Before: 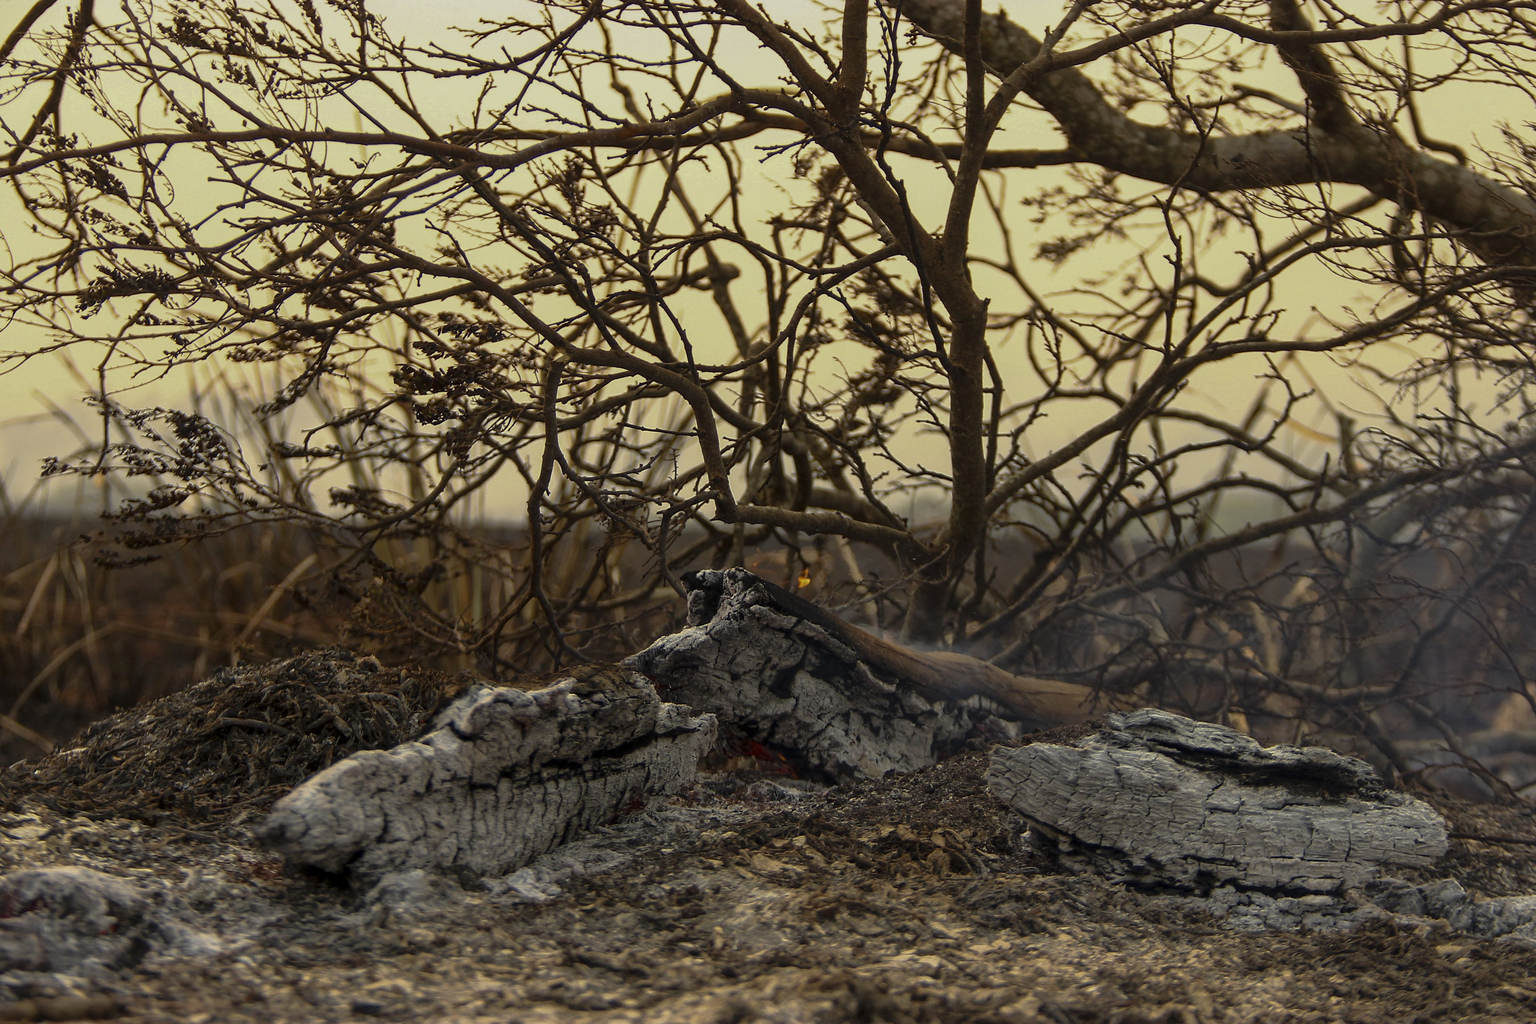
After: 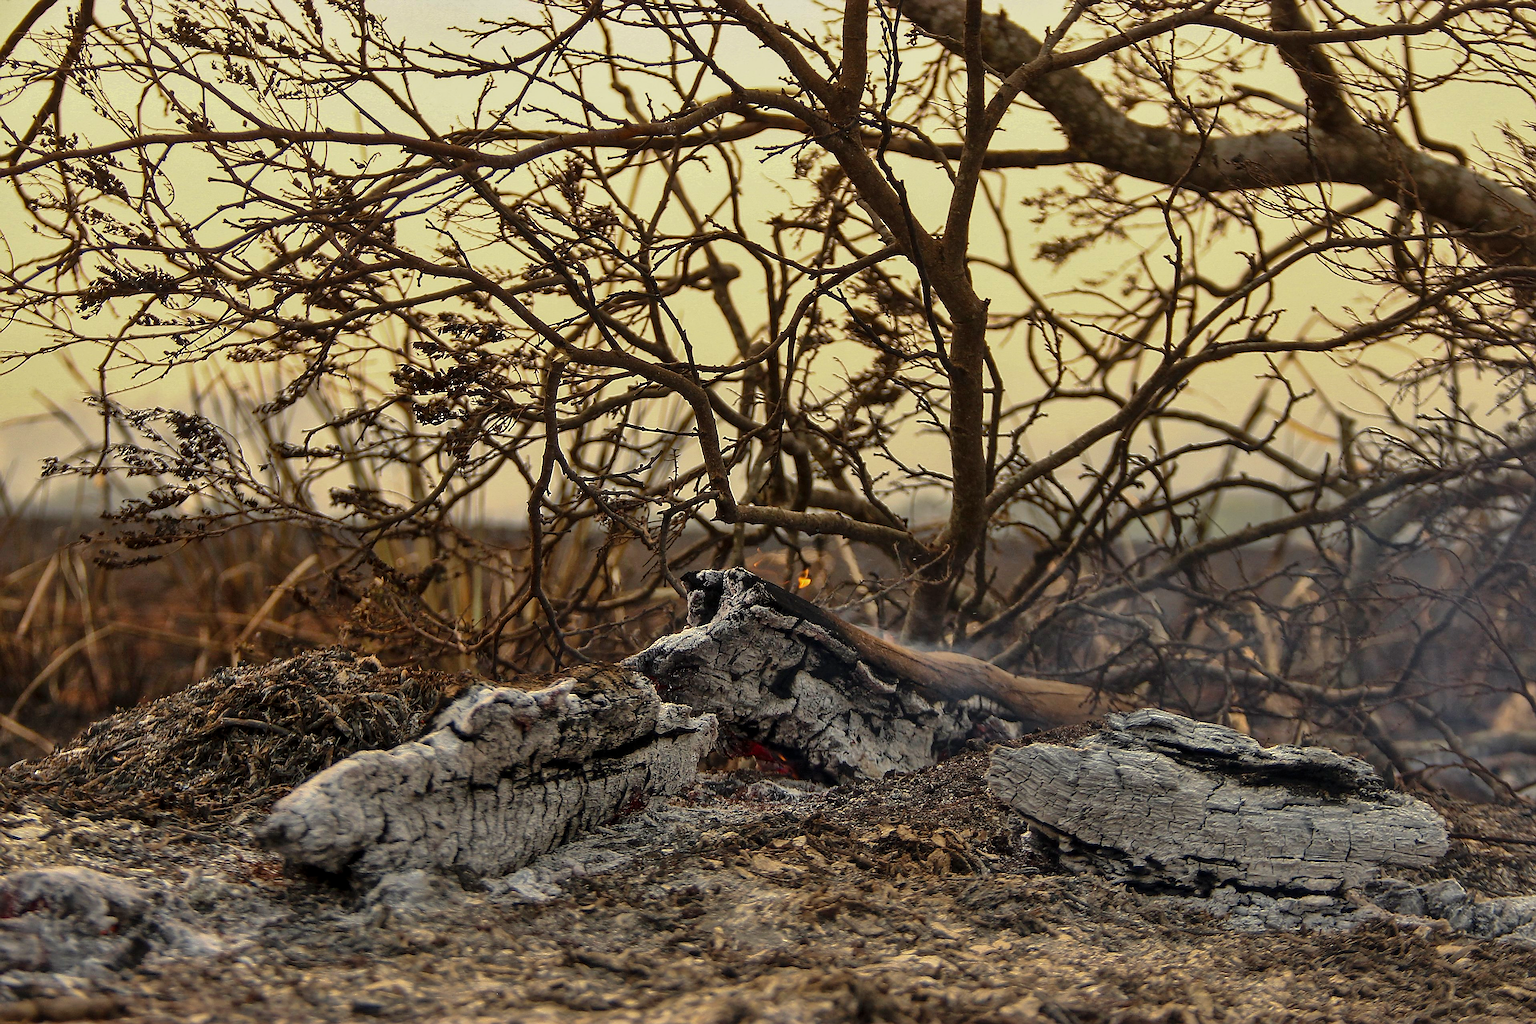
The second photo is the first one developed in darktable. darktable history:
shadows and highlights: soften with gaussian
exposure: exposure 0.2 EV, compensate highlight preservation false
sharpen: radius 1.4, amount 1.25, threshold 0.7
